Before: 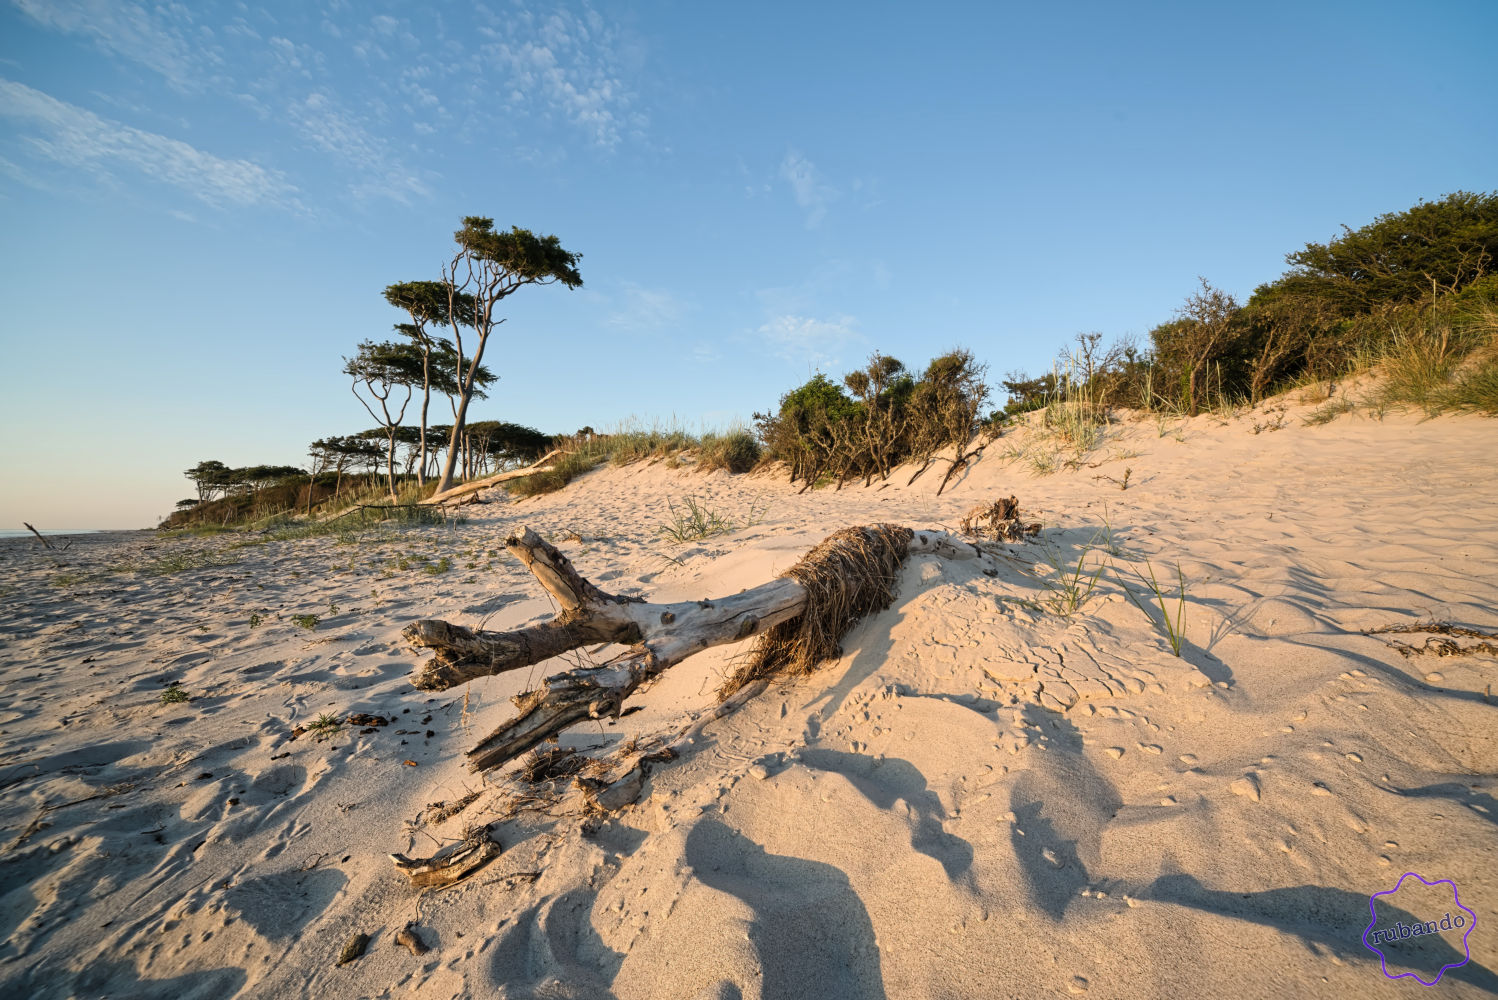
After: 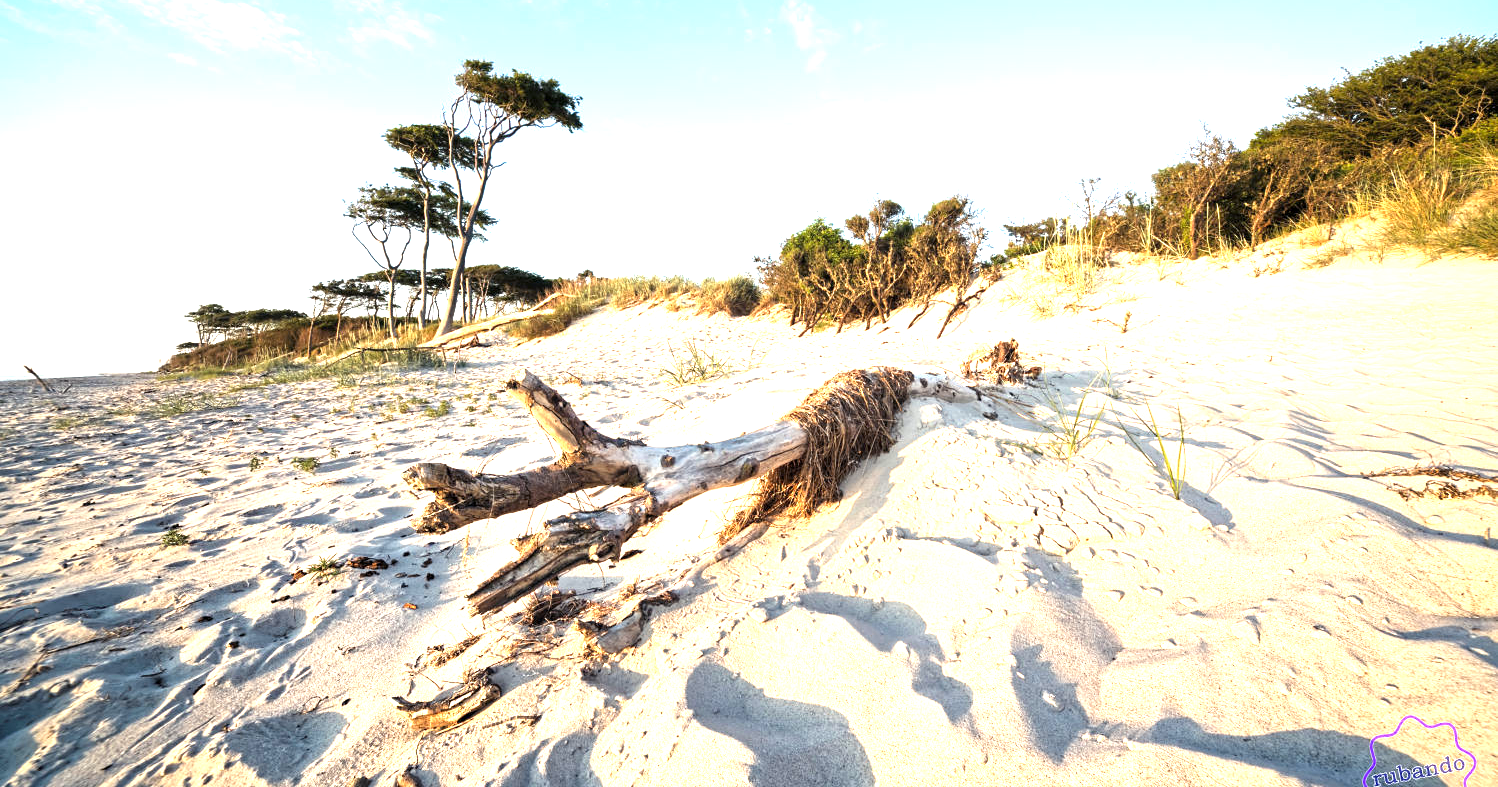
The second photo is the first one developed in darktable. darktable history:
exposure: black level correction 0.001, exposure 1.735 EV, compensate highlight preservation false
crop and rotate: top 15.774%, bottom 5.506%
color balance: gamma [0.9, 0.988, 0.975, 1.025], gain [1.05, 1, 1, 1]
